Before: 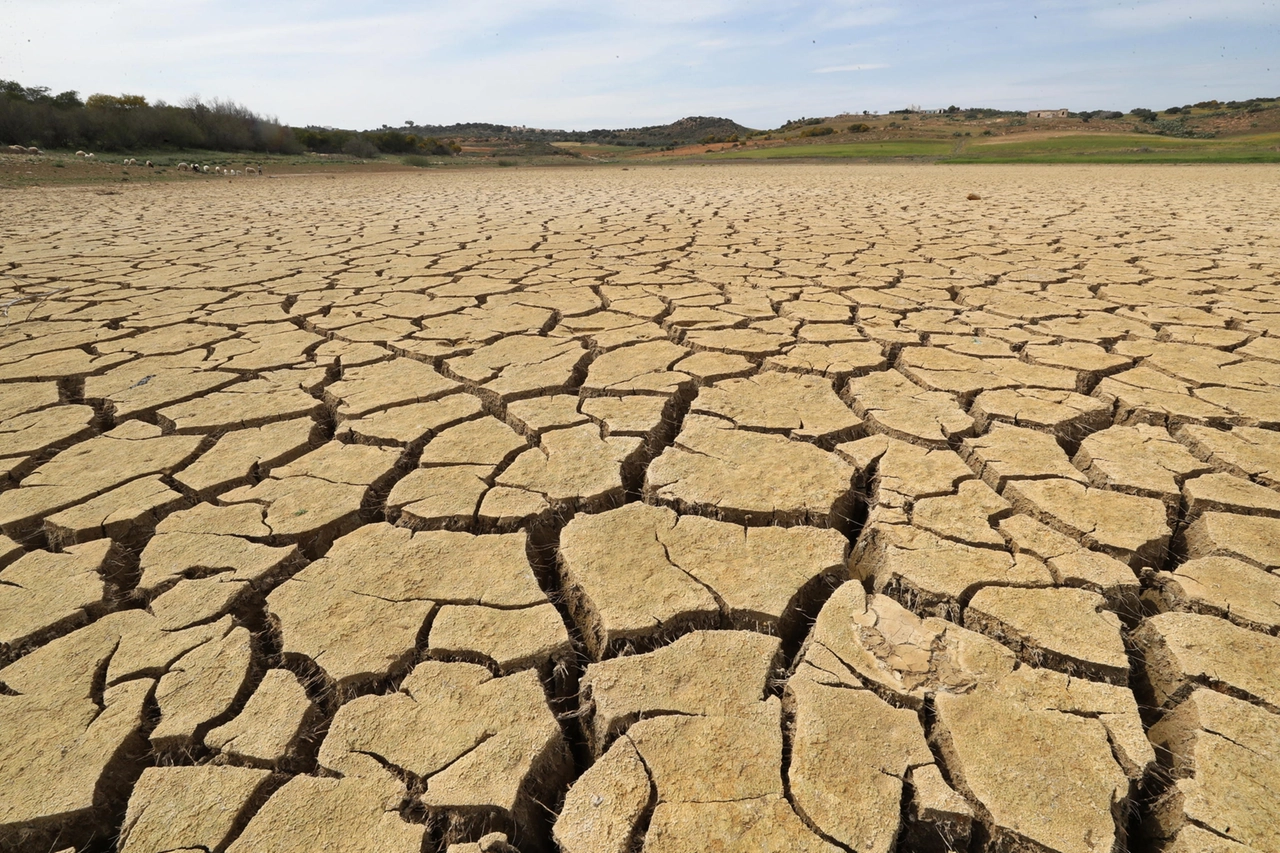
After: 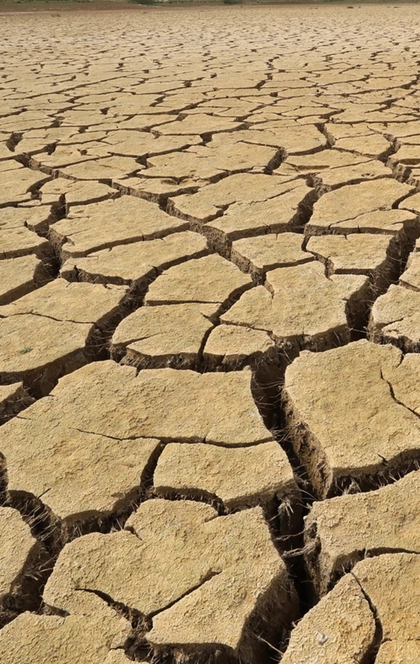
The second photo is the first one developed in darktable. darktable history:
crop and rotate: left 21.557%, top 19.102%, right 45.604%, bottom 2.965%
